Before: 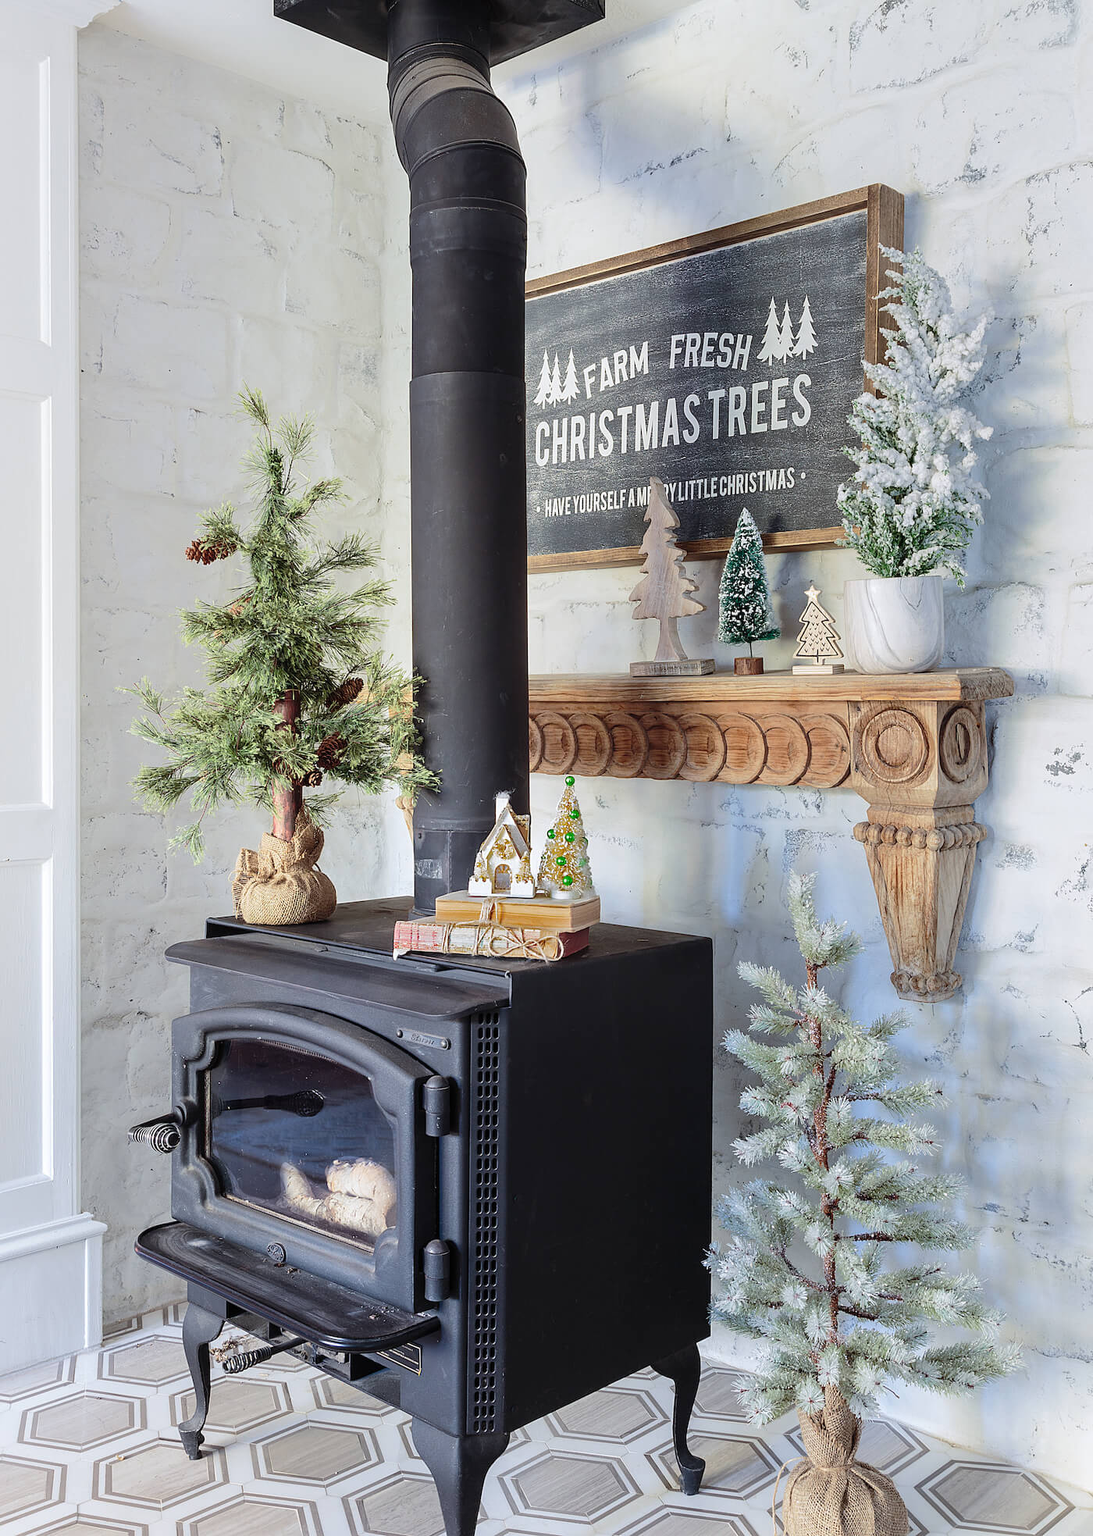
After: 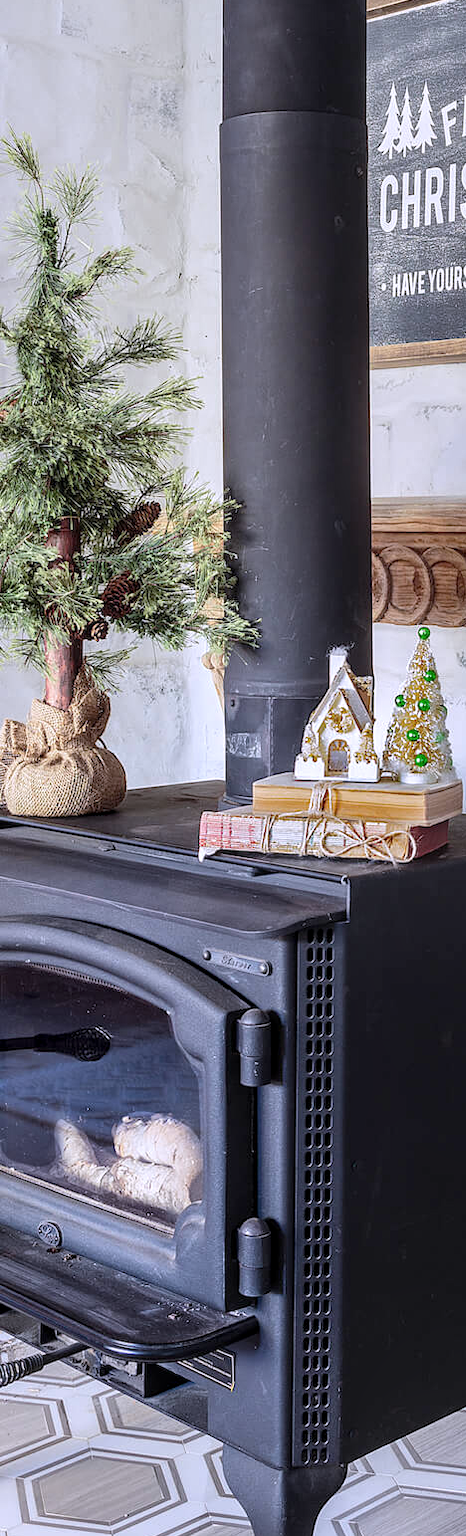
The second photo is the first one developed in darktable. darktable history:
crop and rotate: left 21.77%, top 18.528%, right 44.676%, bottom 2.997%
local contrast: on, module defaults
white balance: red 1.004, blue 1.096
contrast brightness saturation: saturation -0.04
